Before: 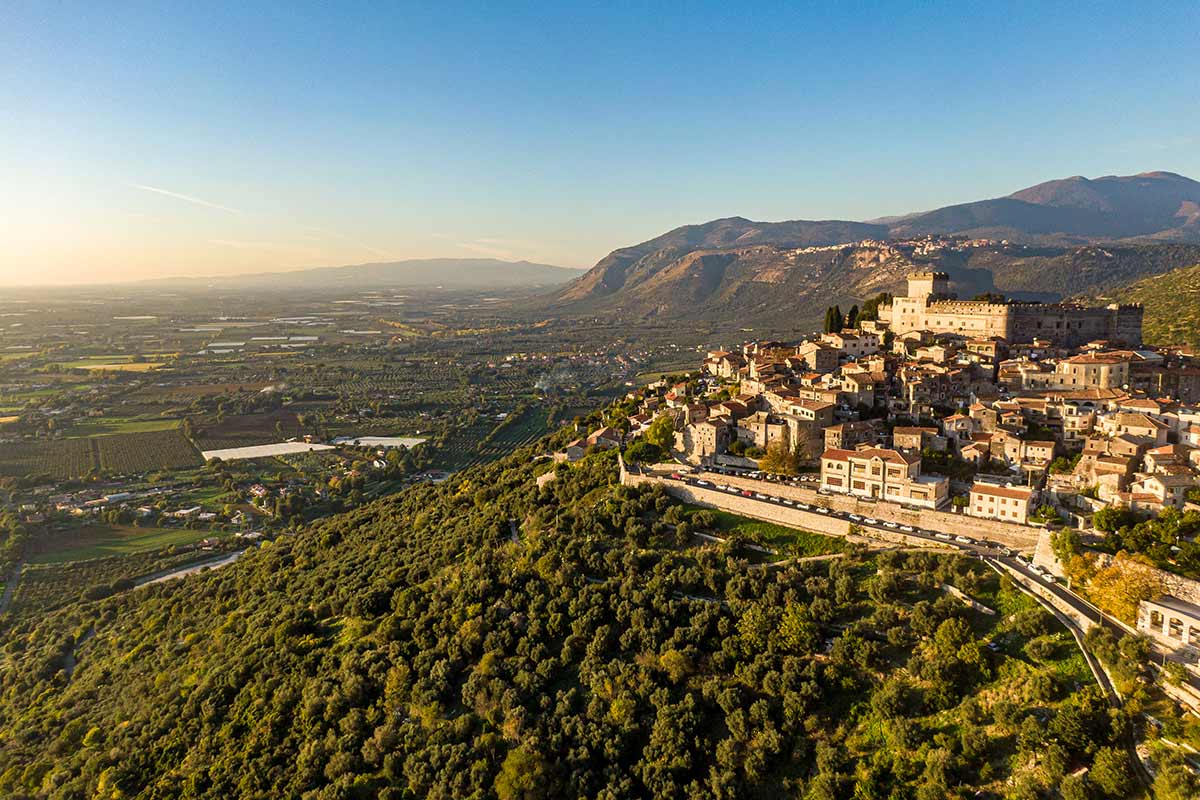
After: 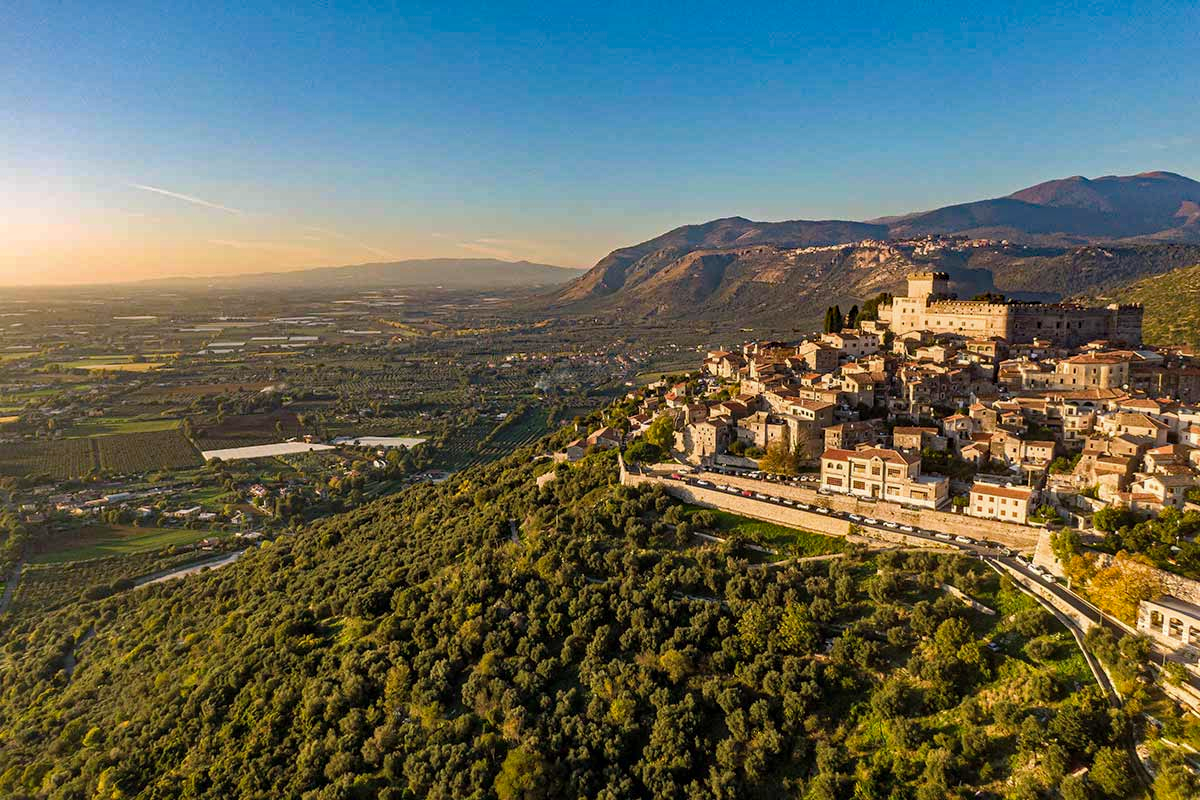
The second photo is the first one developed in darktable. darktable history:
graduated density: density 0.38 EV, hardness 21%, rotation -6.11°, saturation 32%
shadows and highlights: shadows 25, highlights -25
haze removal: strength 0.53, distance 0.925, compatibility mode true, adaptive false
